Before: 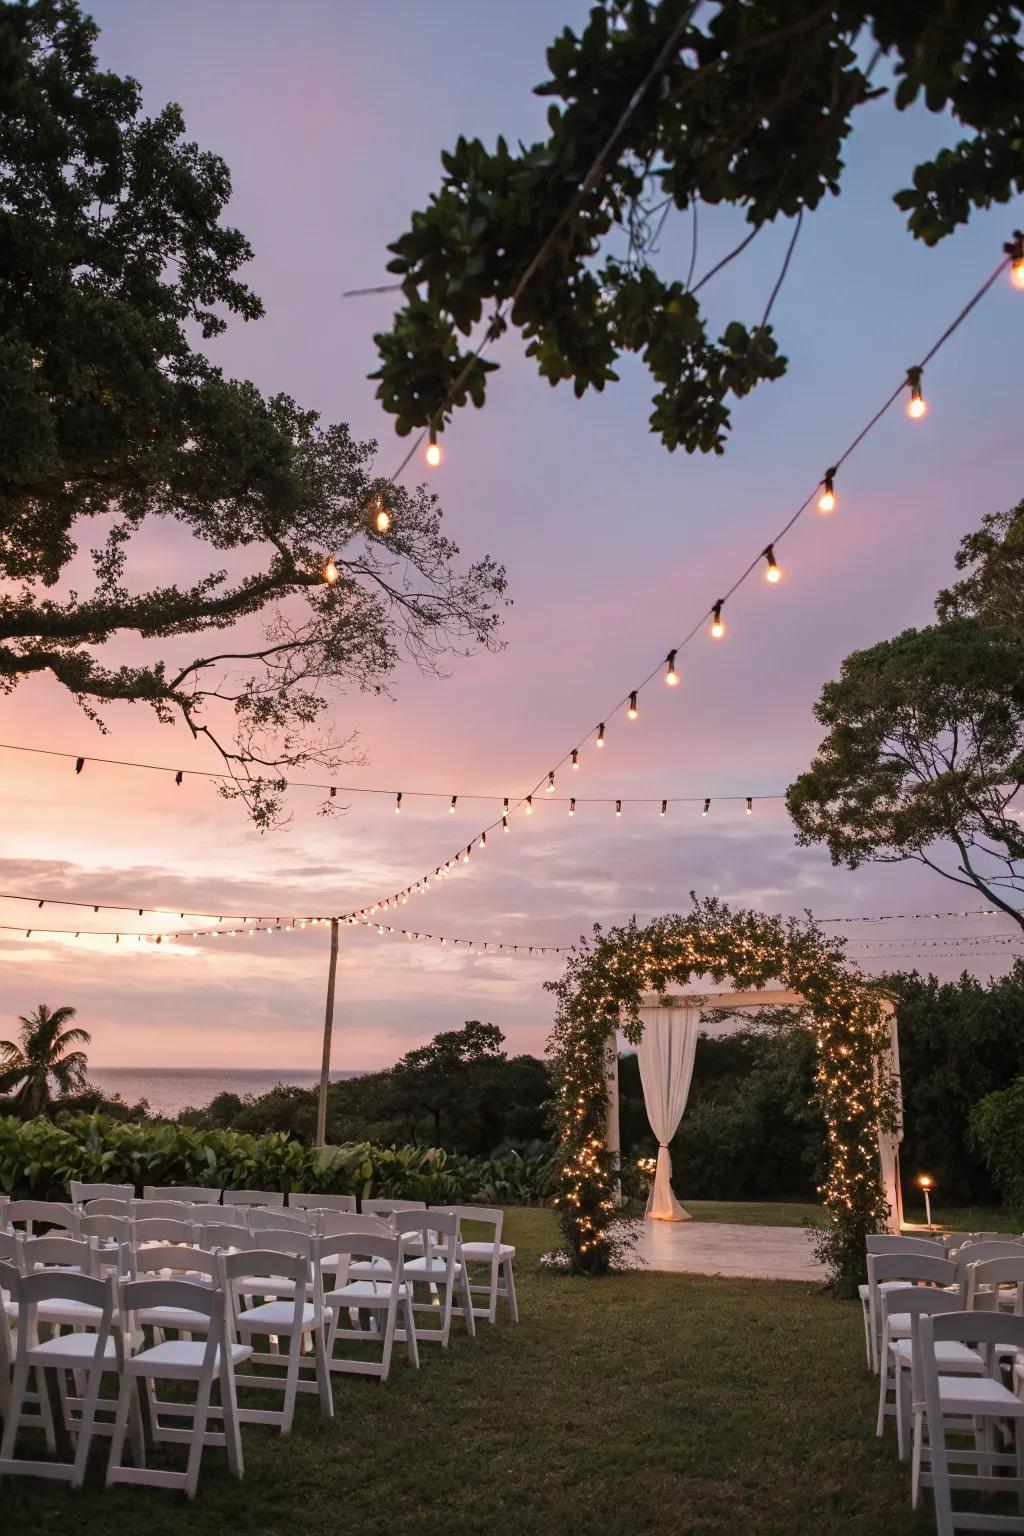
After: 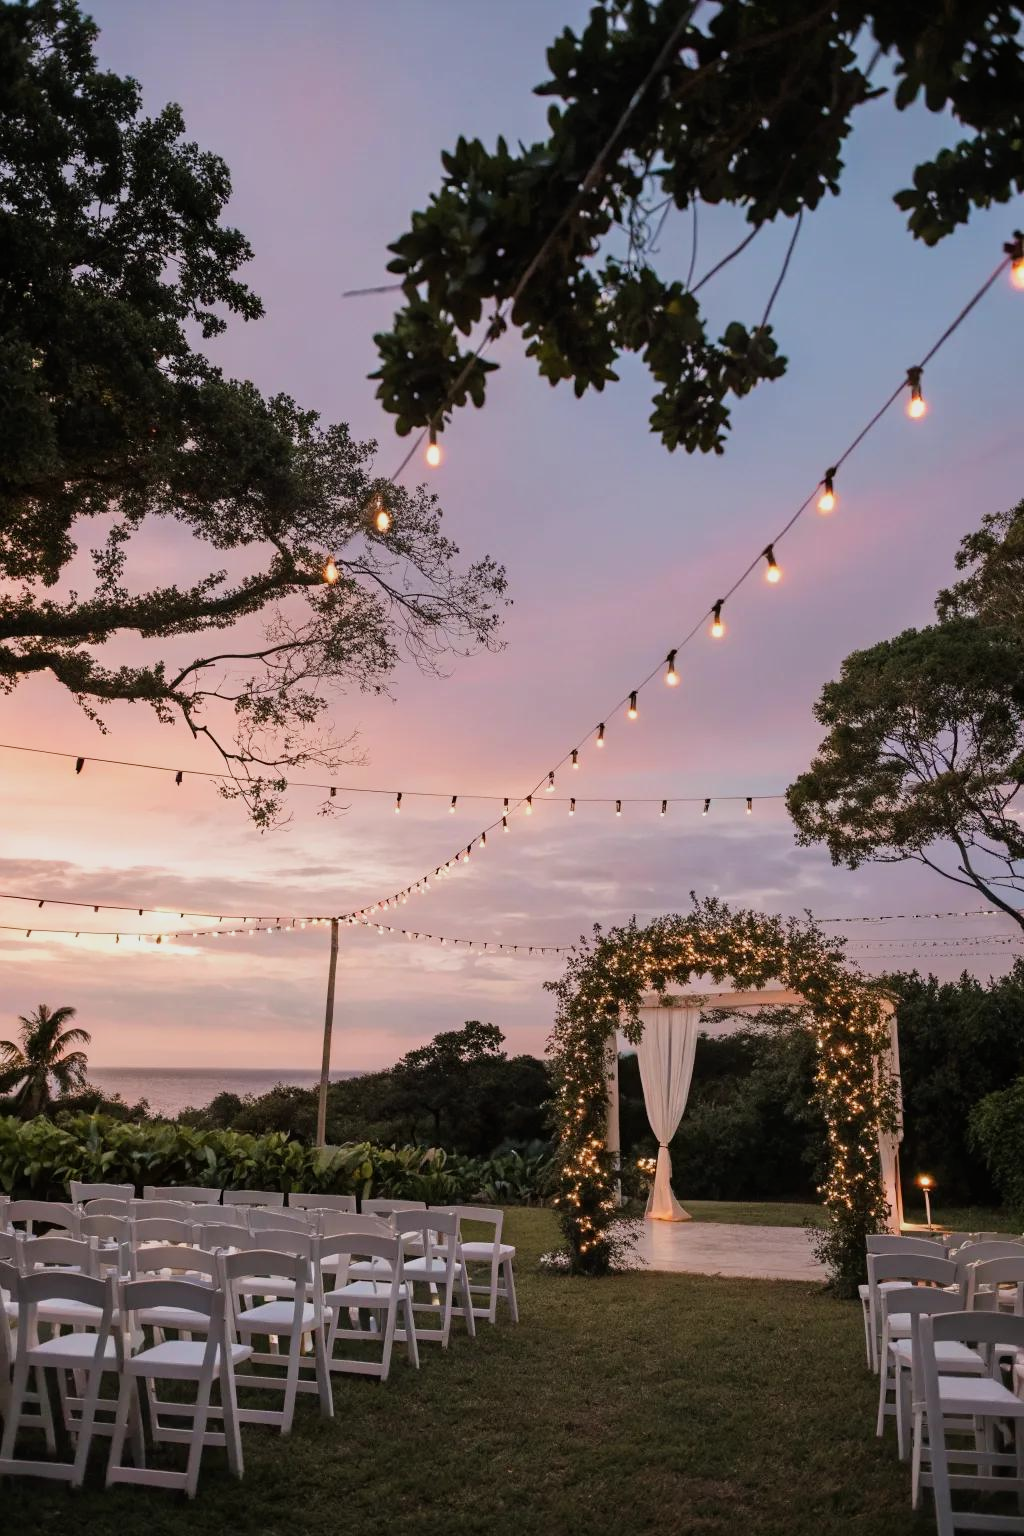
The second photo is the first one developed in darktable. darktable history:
filmic rgb: black relative exposure -11.33 EV, white relative exposure 3.26 EV, hardness 6.83, iterations of high-quality reconstruction 0
